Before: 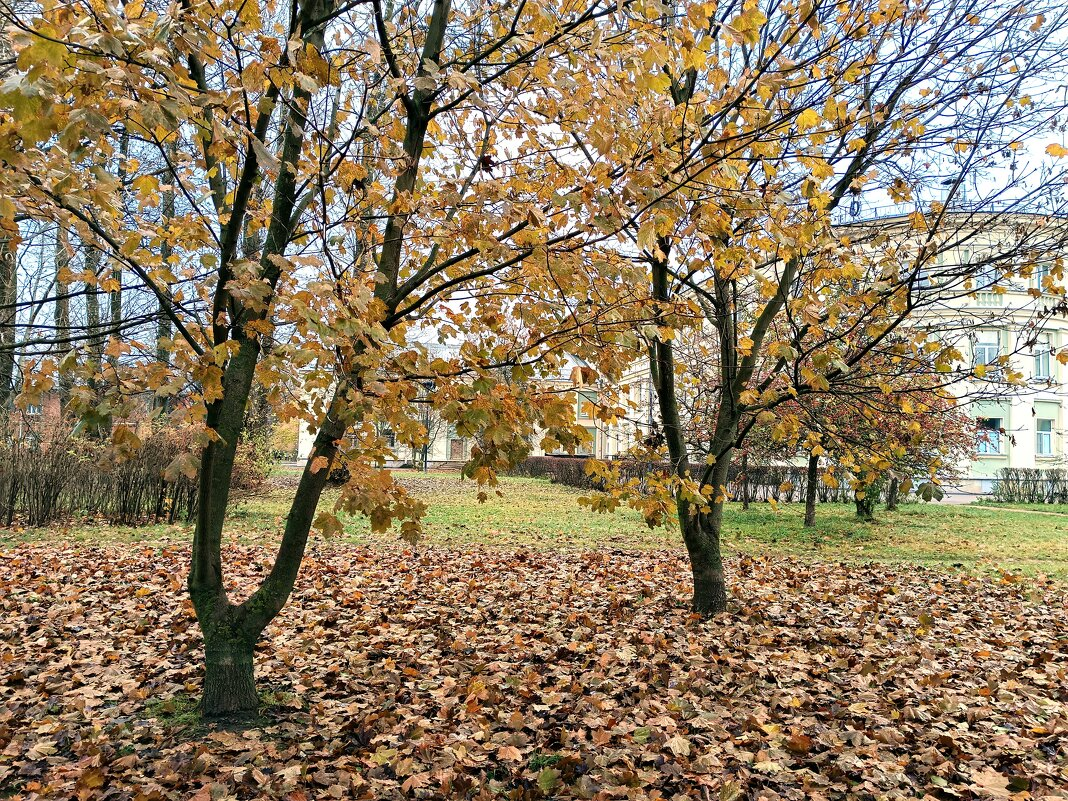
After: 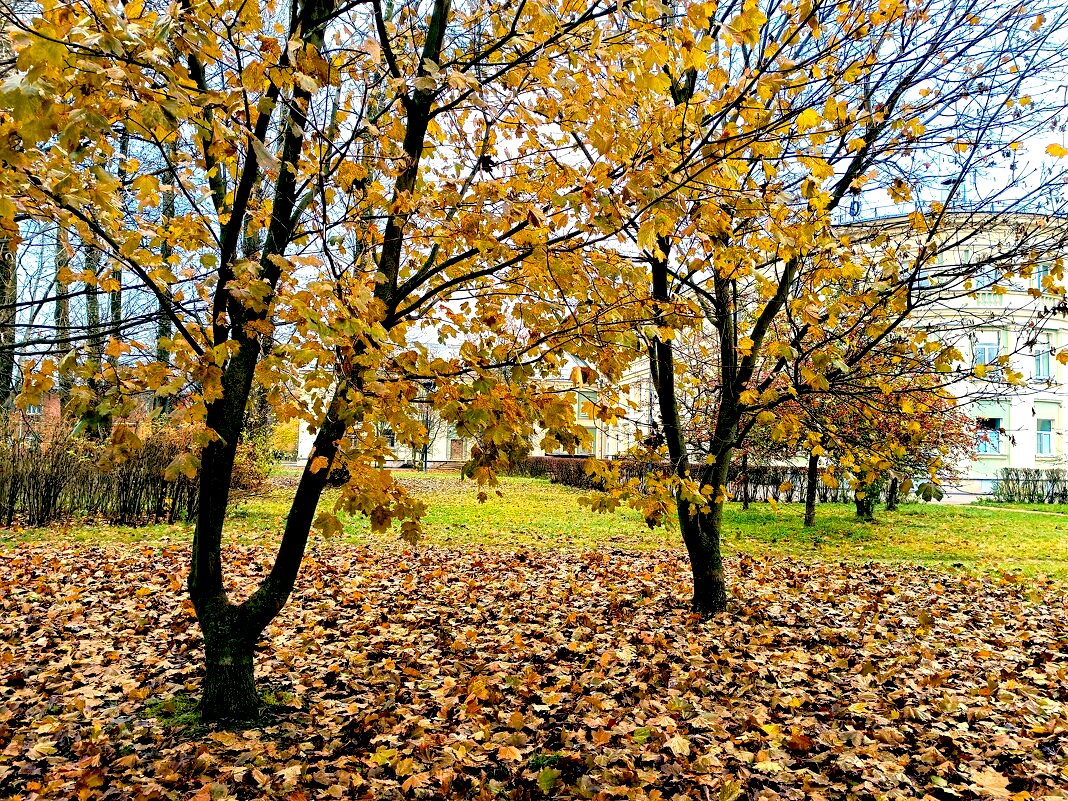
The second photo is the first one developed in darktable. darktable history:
color balance rgb: linear chroma grading › global chroma 15%, perceptual saturation grading › global saturation 30%
exposure: black level correction 0.031, exposure 0.304 EV, compensate highlight preservation false
